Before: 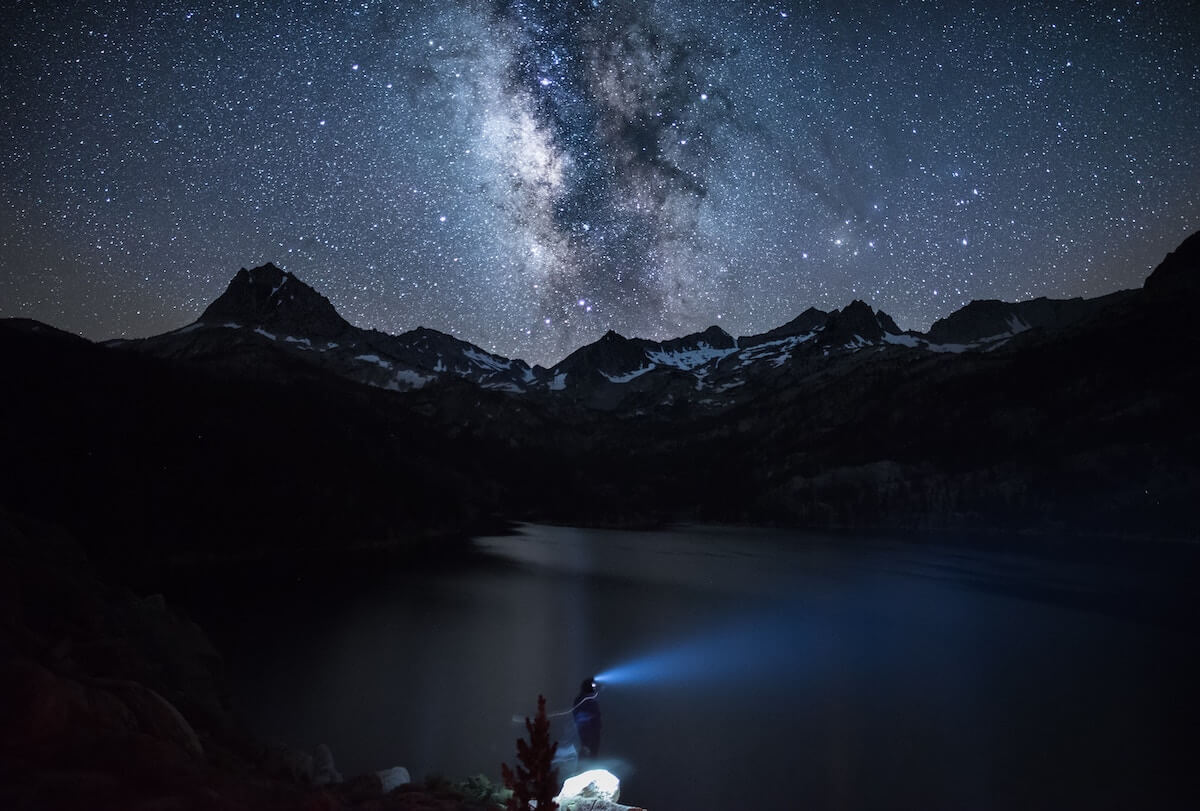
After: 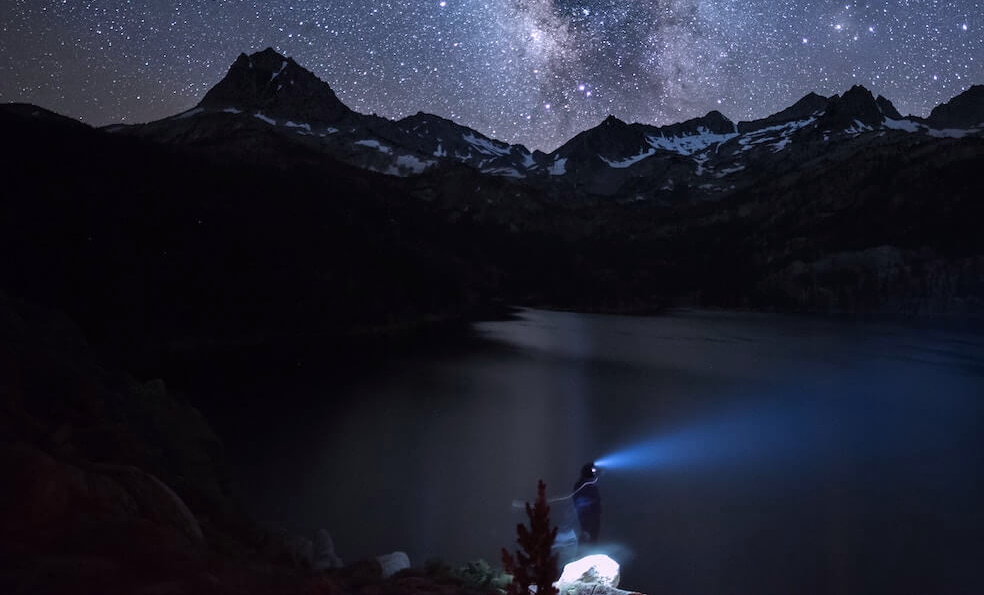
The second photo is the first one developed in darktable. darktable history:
white balance: red 1.05, blue 1.072
crop: top 26.531%, right 17.959%
